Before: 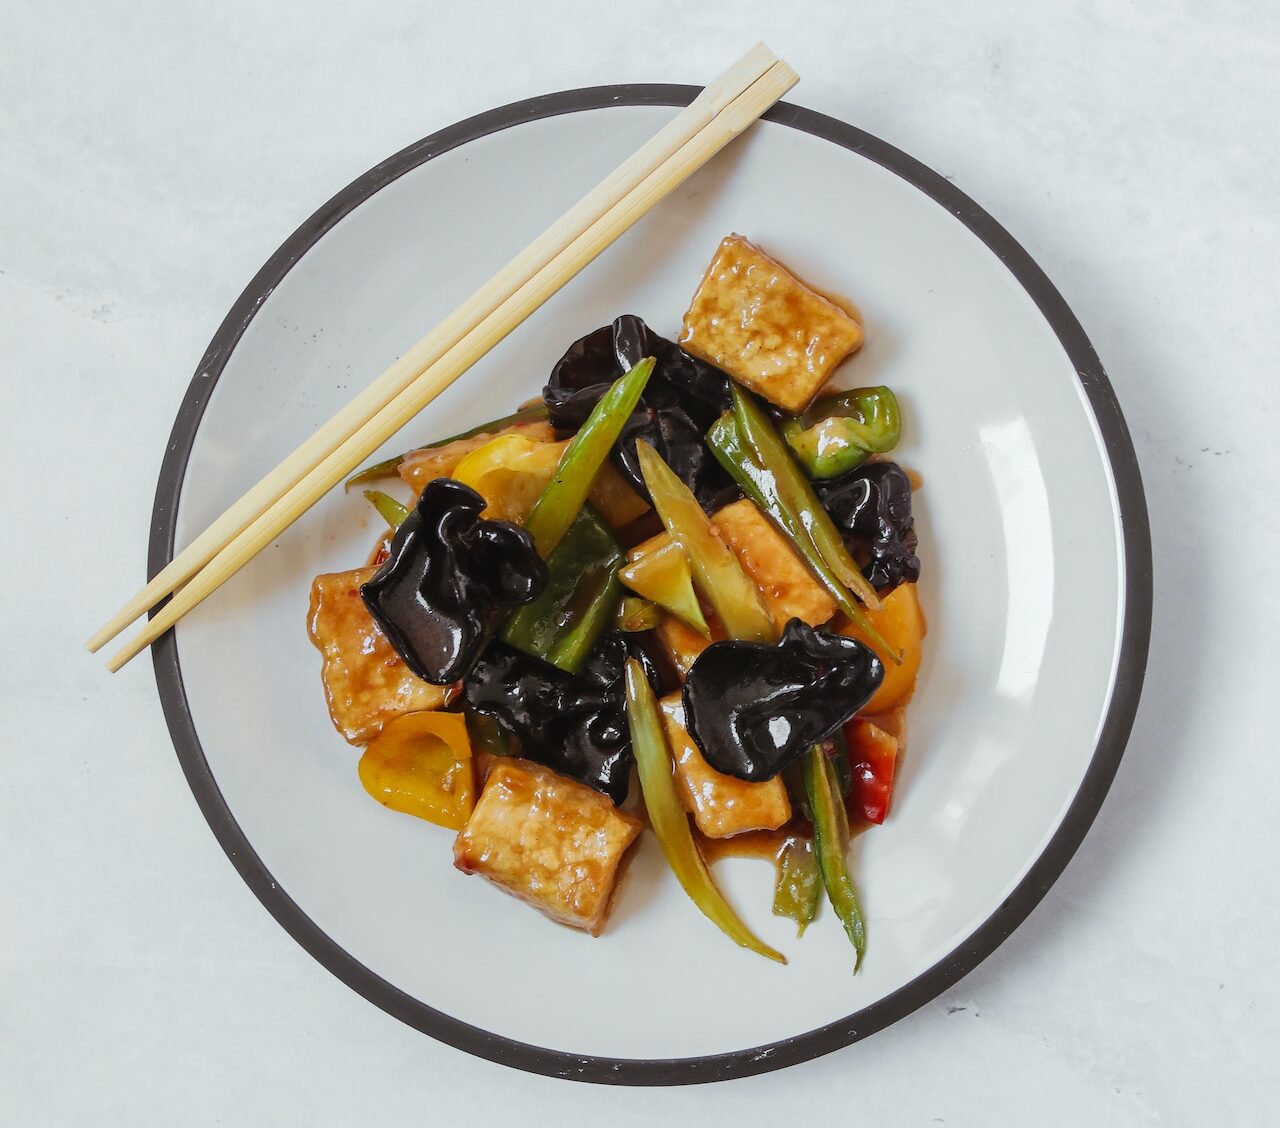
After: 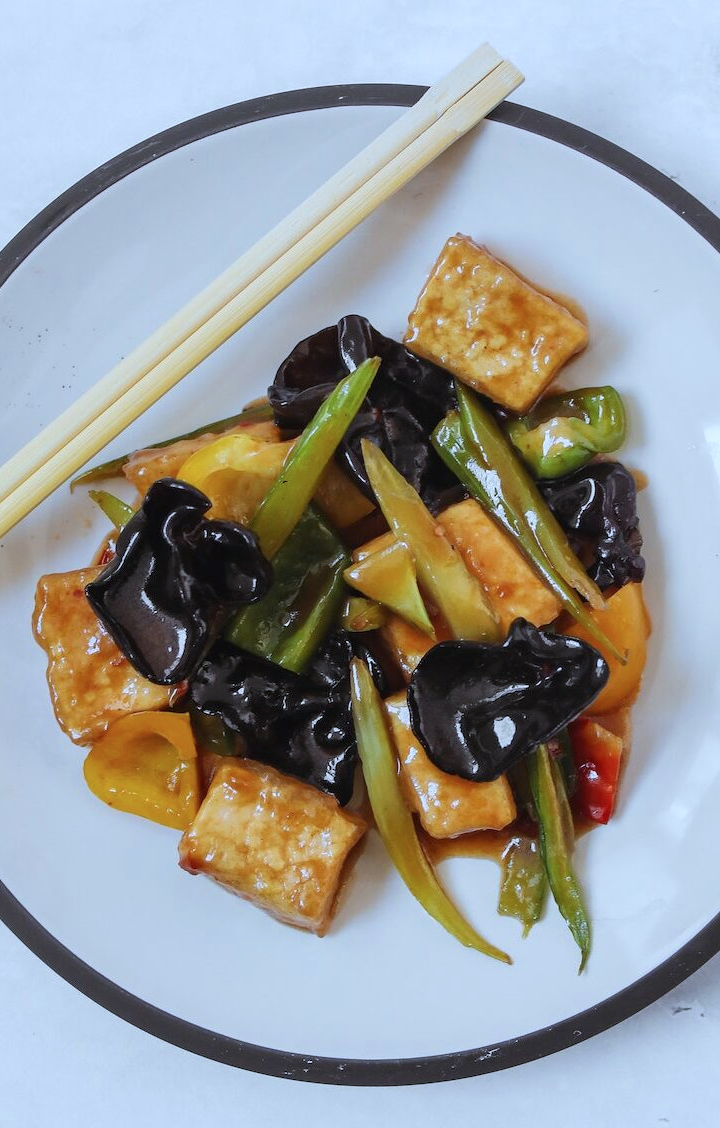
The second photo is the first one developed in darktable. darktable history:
color calibration: illuminant as shot in camera, x 0.37, y 0.382, temperature 4313.32 K
crop: left 21.496%, right 22.254%
white balance: red 0.978, blue 0.999
